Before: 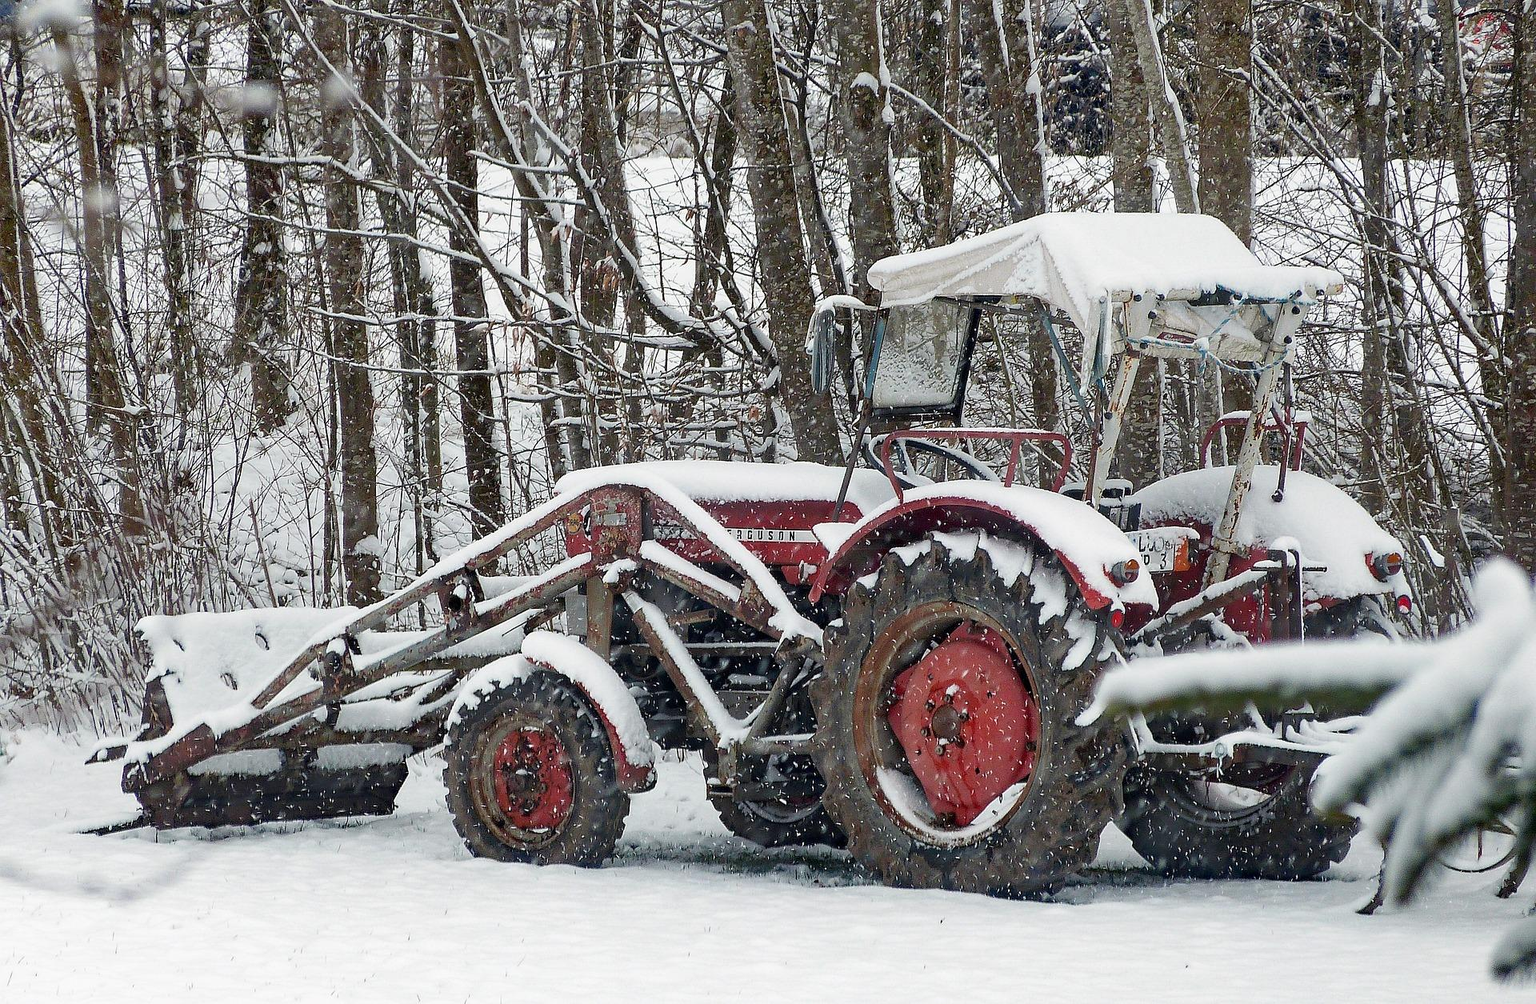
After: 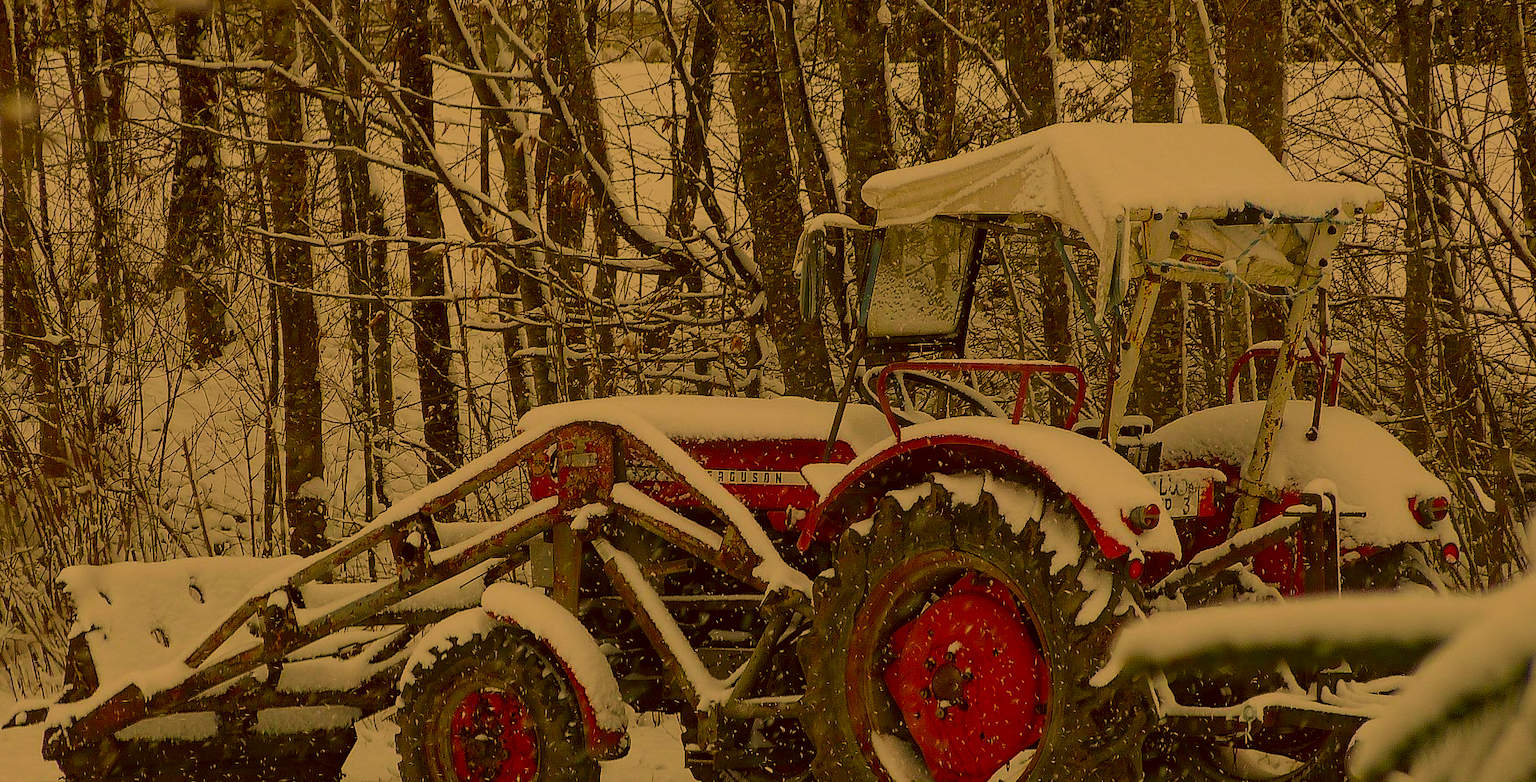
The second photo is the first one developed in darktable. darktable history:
color correction: highlights a* 10.44, highlights b* 29.8, shadows a* 2.91, shadows b* 17.21, saturation 1.73
vignetting: fall-off start 115.74%, fall-off radius 58.4%, brightness -0.387, saturation 0.013, unbound false
crop: left 5.443%, top 10.101%, right 3.505%, bottom 18.963%
exposure: exposure -1.431 EV, compensate highlight preservation false
